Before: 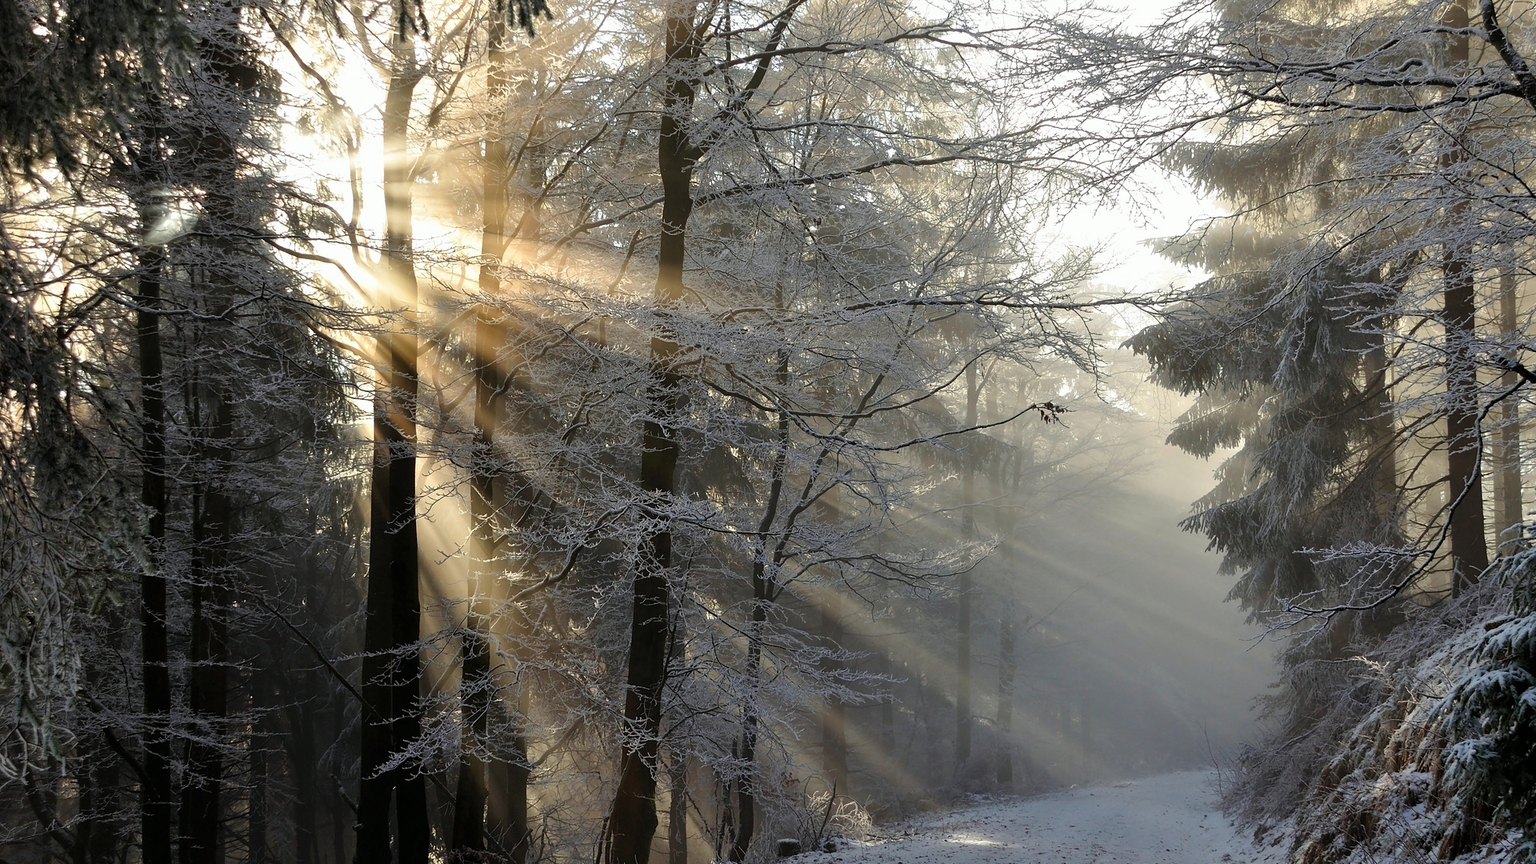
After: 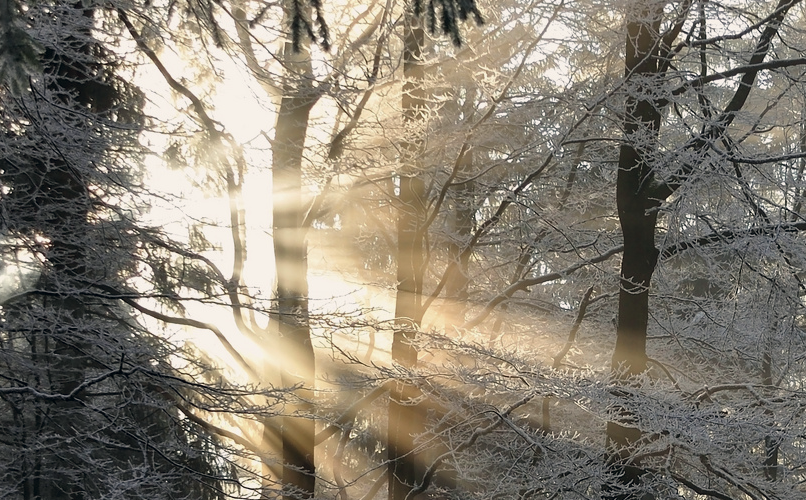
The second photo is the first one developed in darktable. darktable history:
color correction: highlights a* 2.75, highlights b* 5, shadows a* -2.04, shadows b* -4.84, saturation 0.8
crop and rotate: left 10.817%, top 0.062%, right 47.194%, bottom 53.626%
exposure: exposure -0.153 EV, compensate highlight preservation false
